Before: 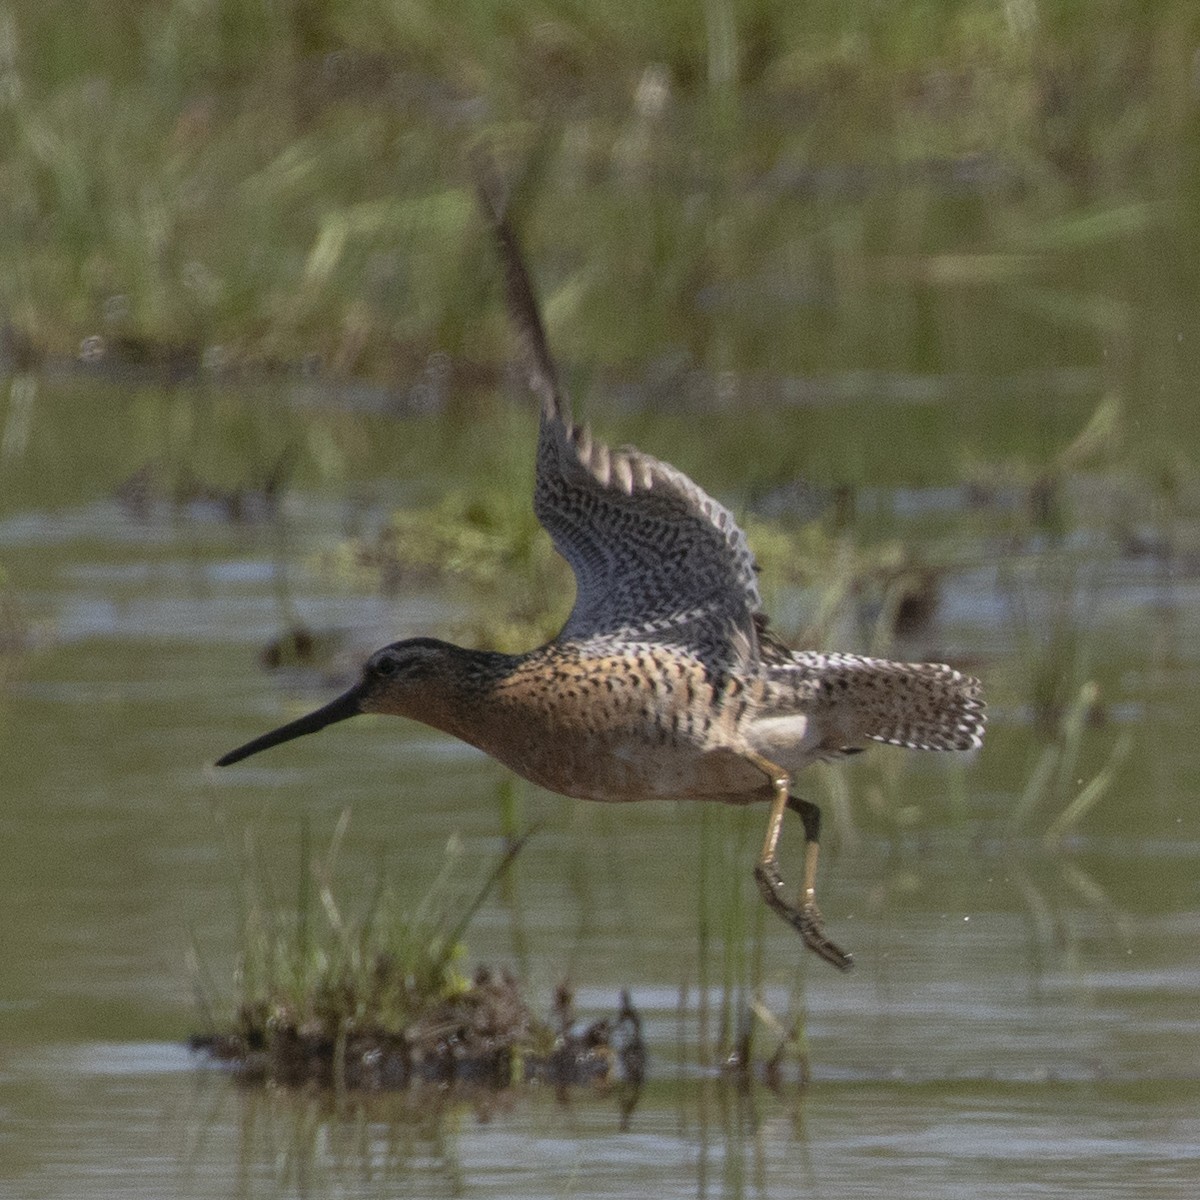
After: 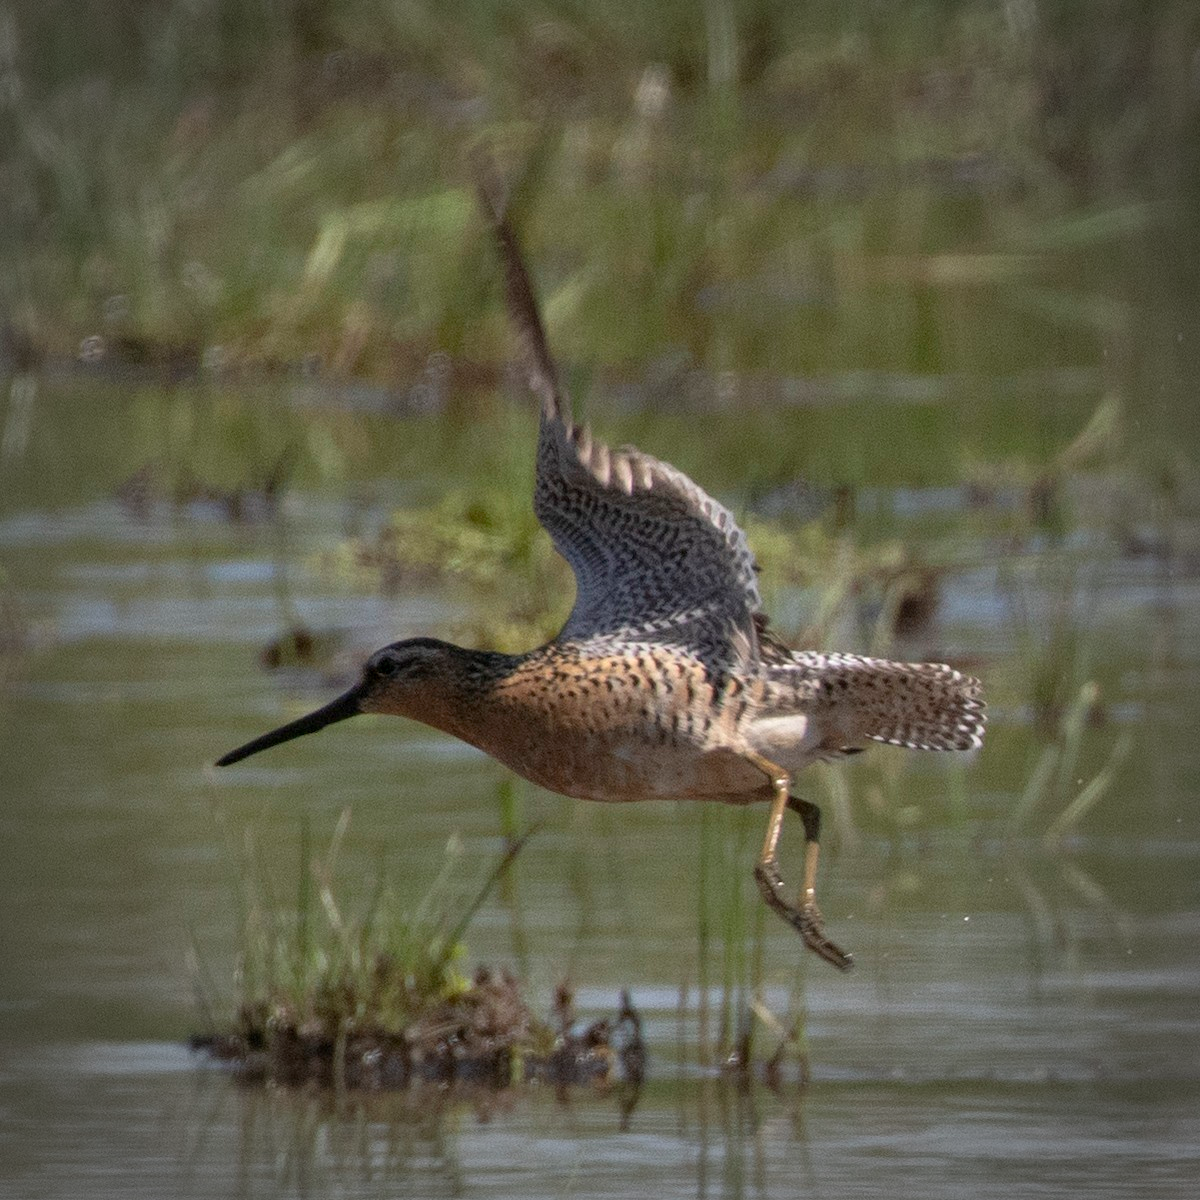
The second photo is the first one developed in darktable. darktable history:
vignetting: fall-off start 71.74%
exposure: black level correction 0.002, exposure 0.15 EV, compensate highlight preservation false
